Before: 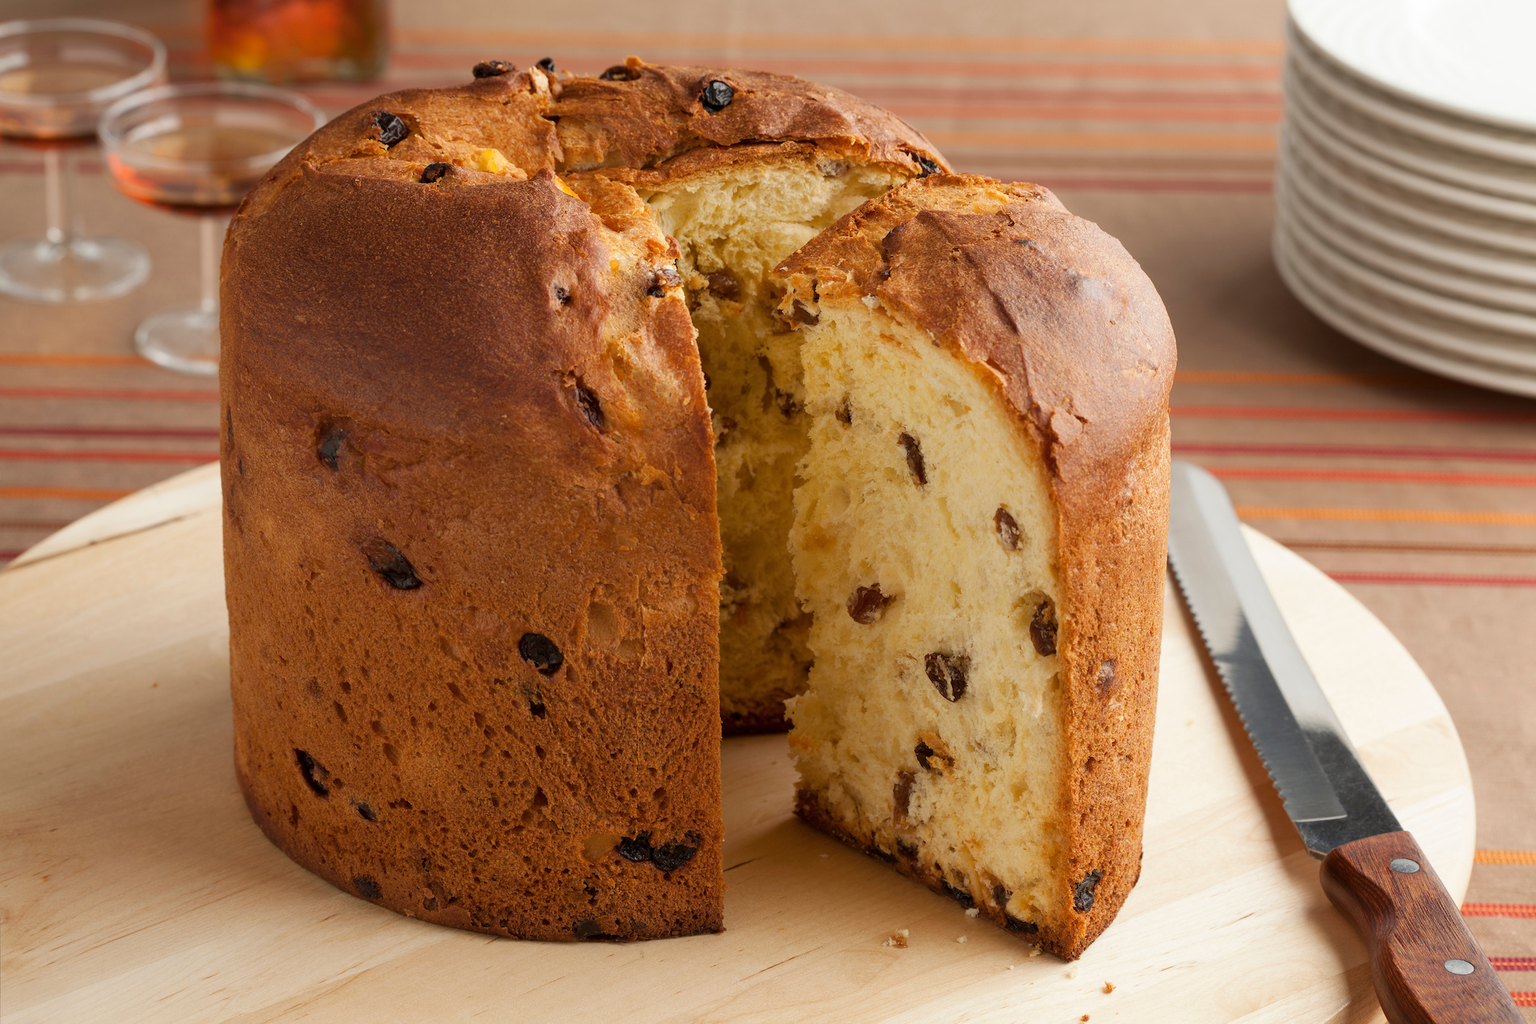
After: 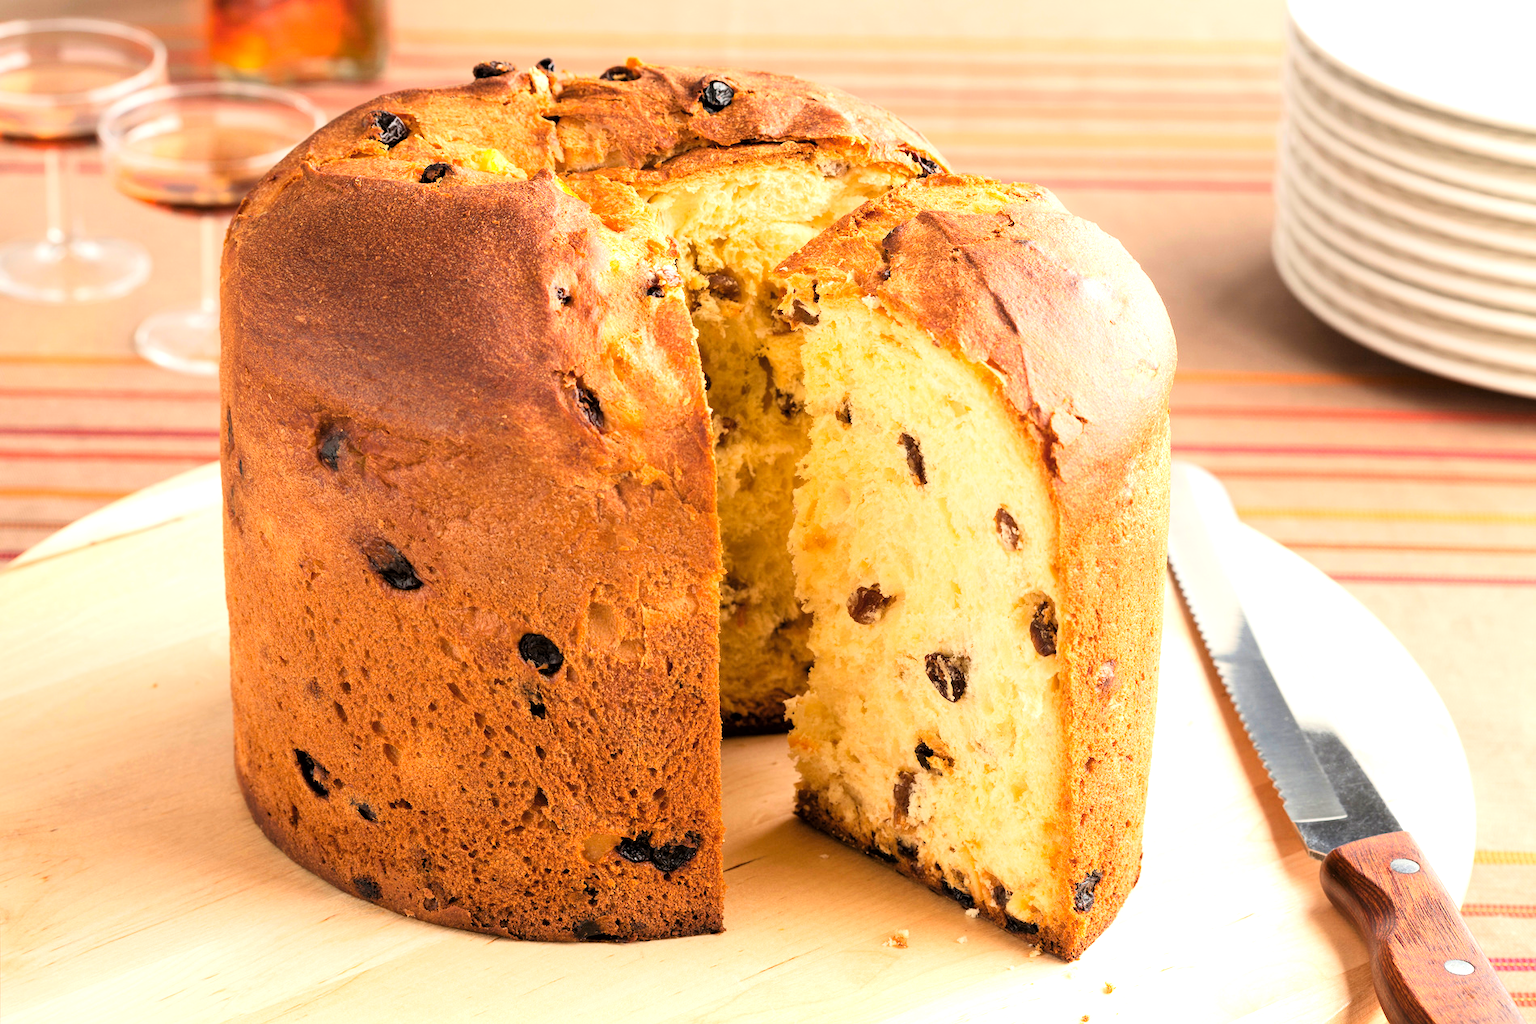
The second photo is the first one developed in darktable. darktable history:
exposure: black level correction 0, exposure 1 EV, compensate exposure bias true, compensate highlight preservation false
tone curve: curves: ch0 [(0, 0) (0.082, 0.02) (0.129, 0.078) (0.275, 0.301) (0.67, 0.809) (1, 1)], color space Lab, linked channels, preserve colors none
